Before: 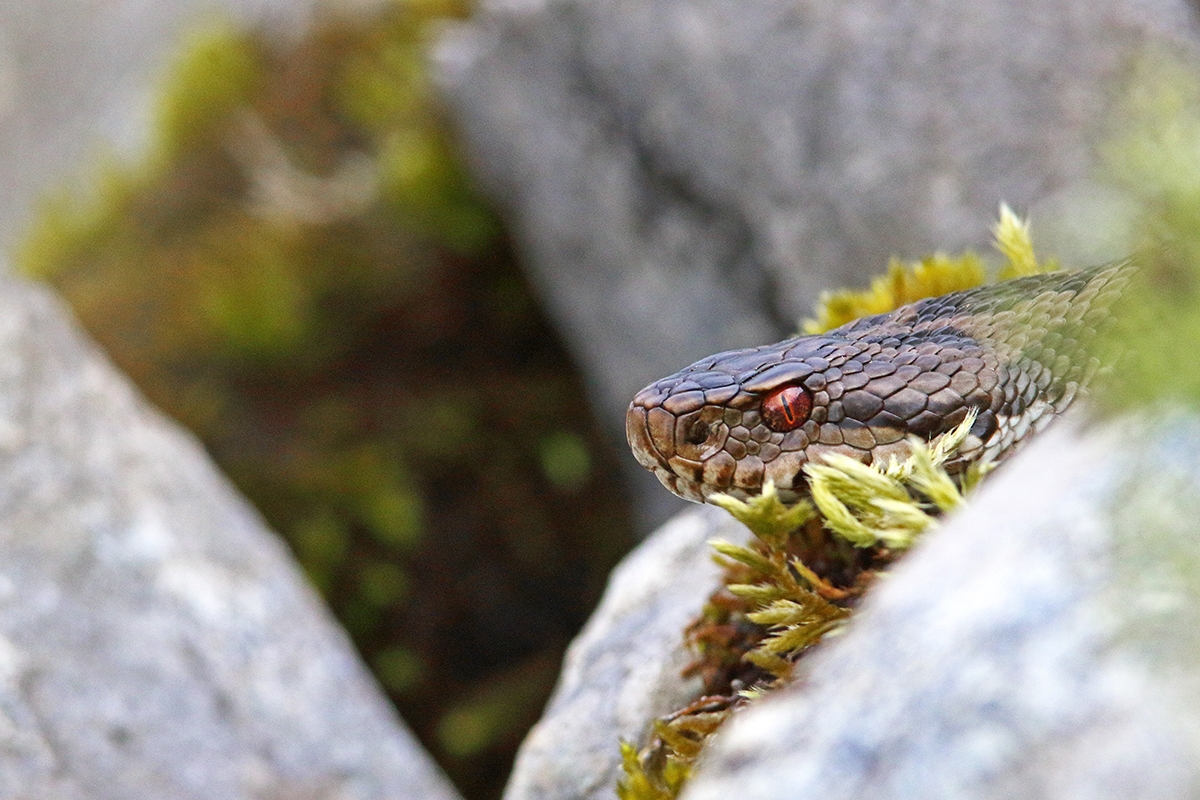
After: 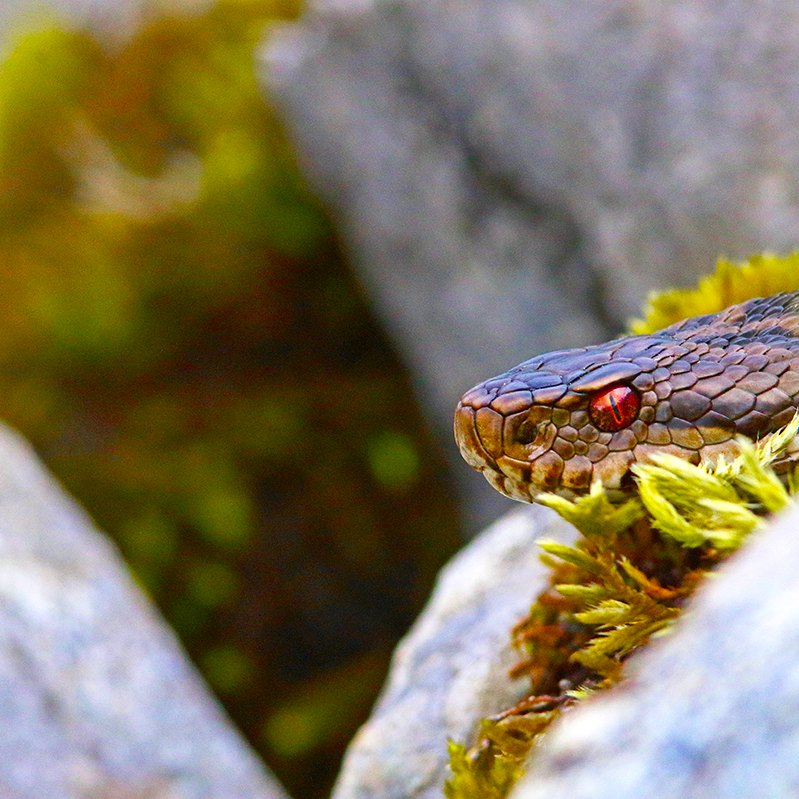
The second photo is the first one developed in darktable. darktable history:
crop and rotate: left 14.406%, right 18.943%
color balance rgb: perceptual saturation grading › global saturation 25.239%, global vibrance 20%
velvia: strength 32.27%, mid-tones bias 0.206
